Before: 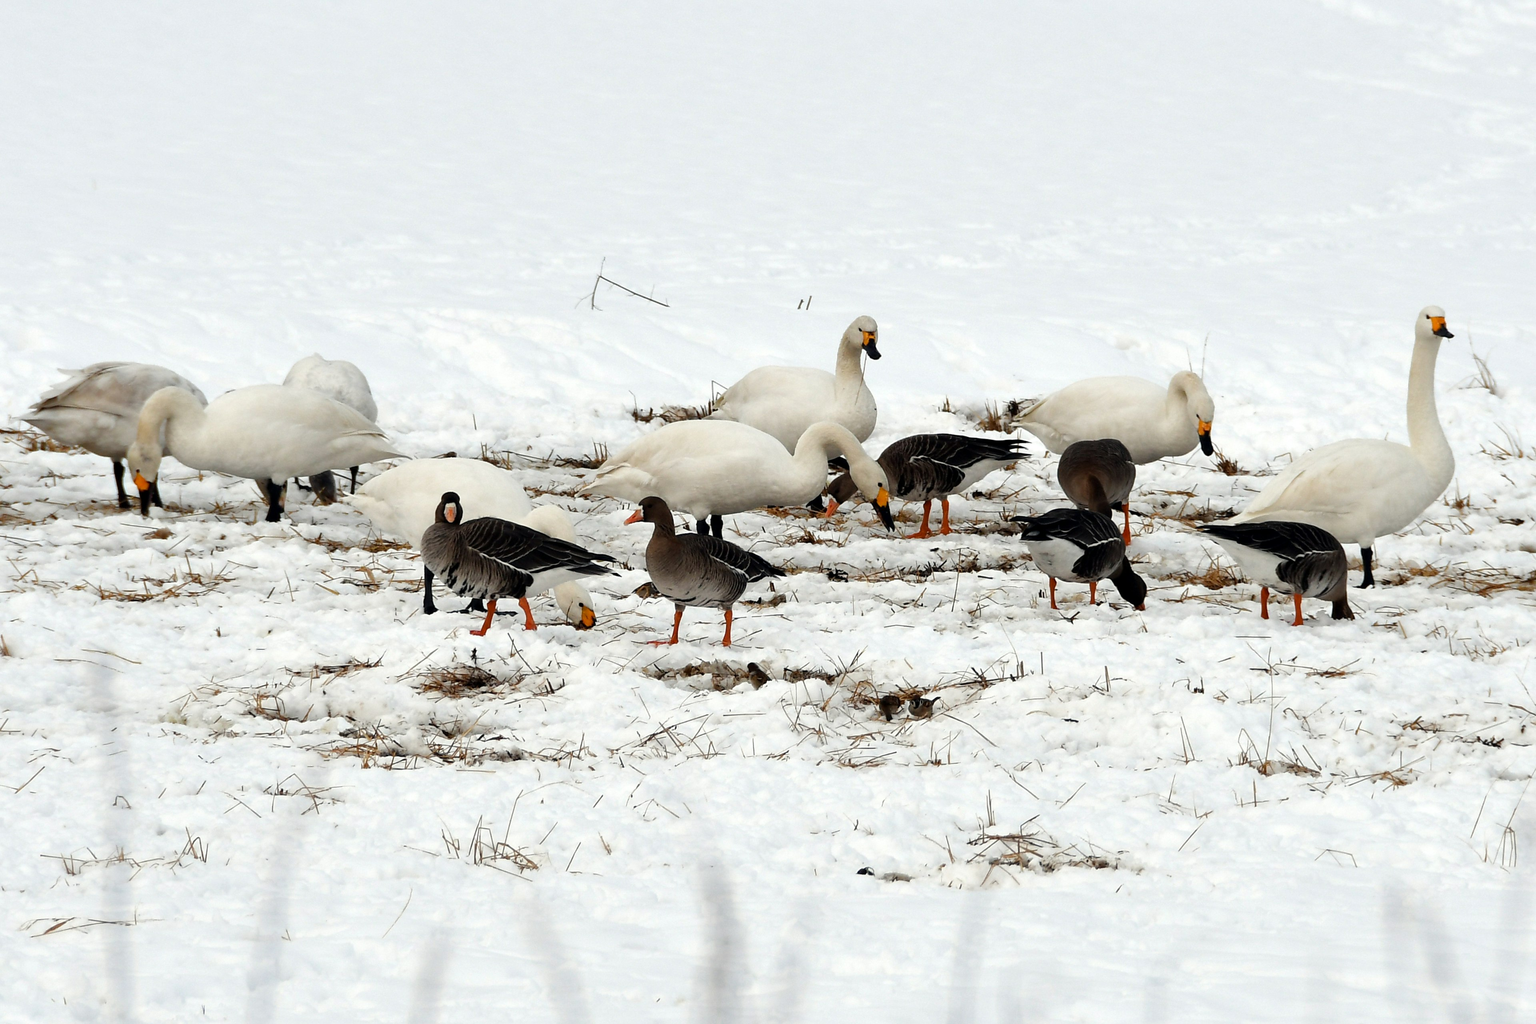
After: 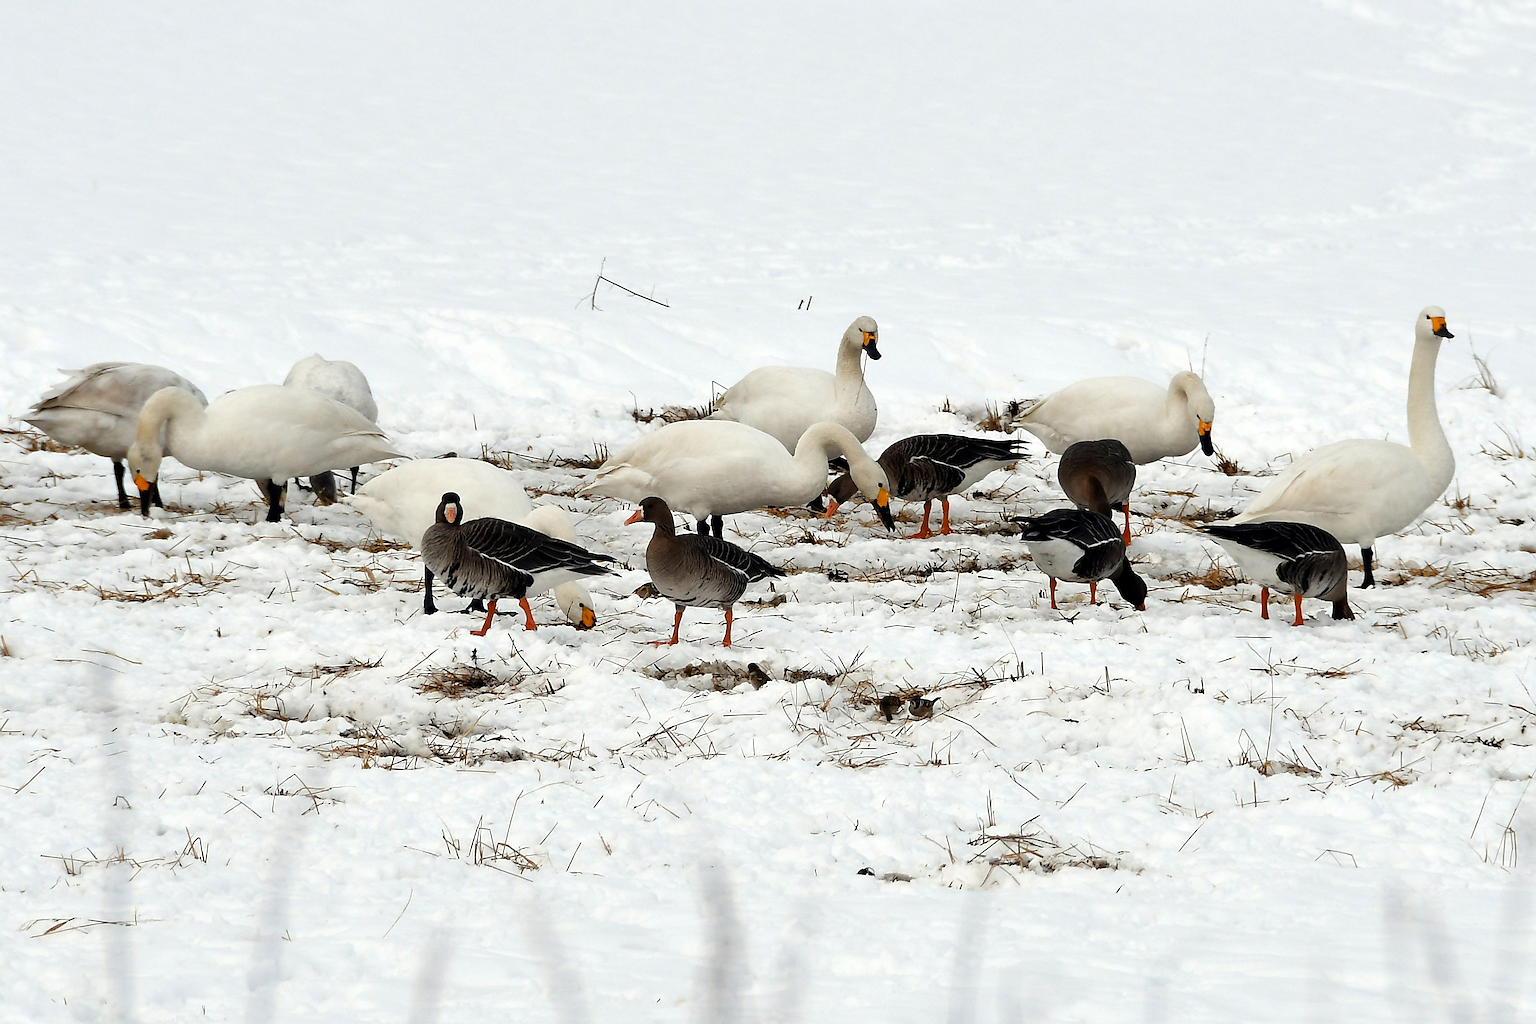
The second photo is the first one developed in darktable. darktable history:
sharpen: radius 1.417, amount 1.253, threshold 0.834
